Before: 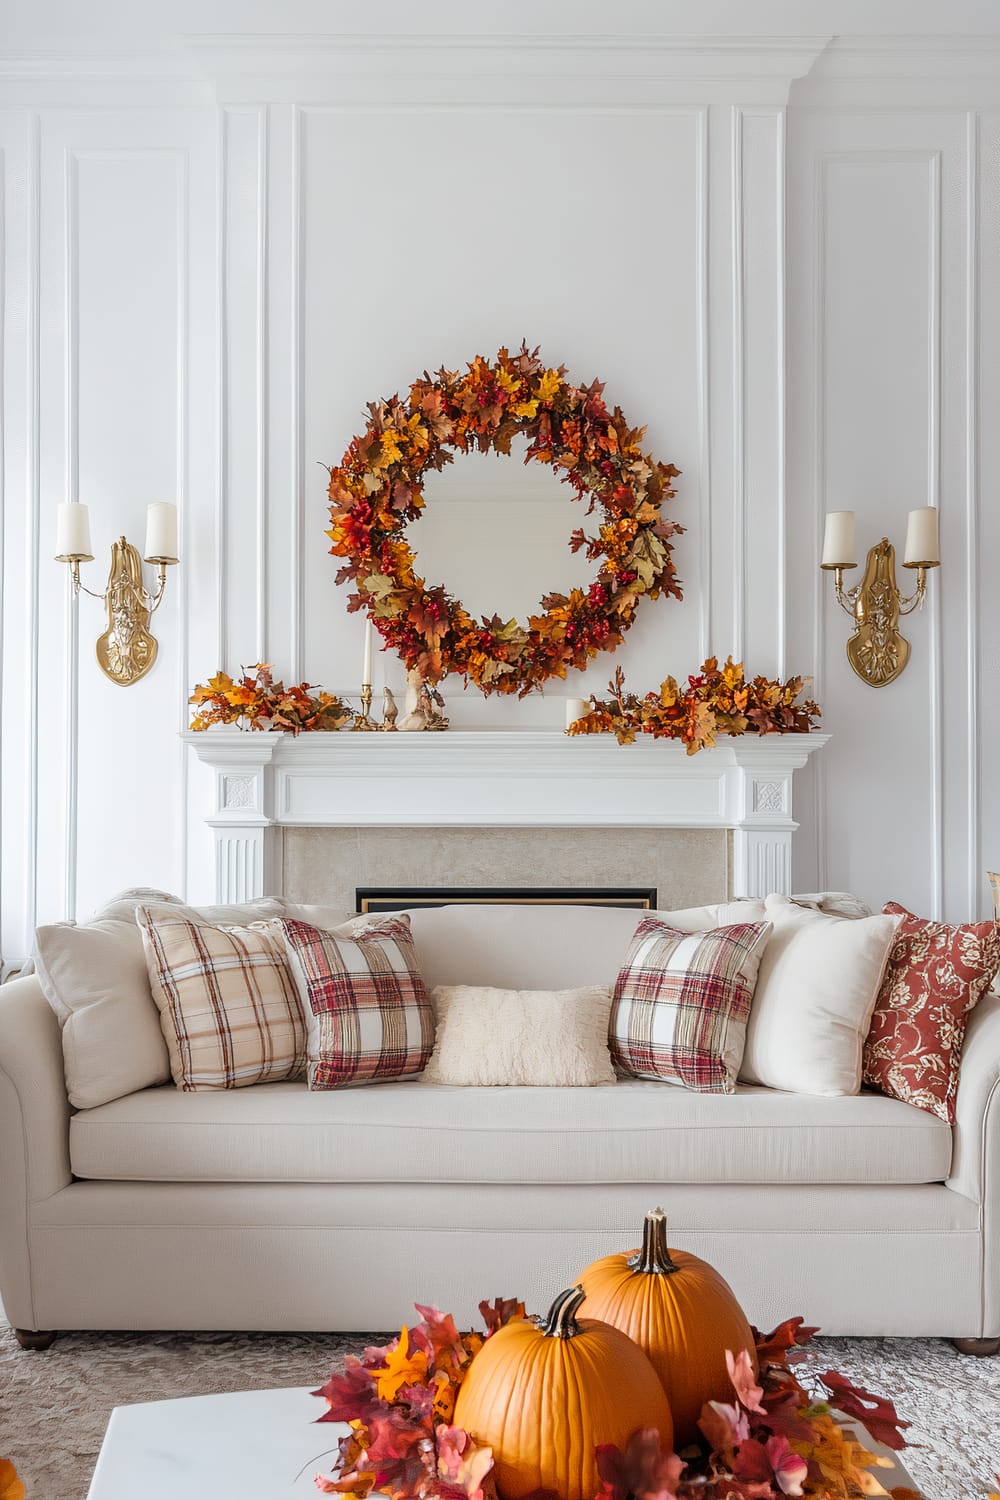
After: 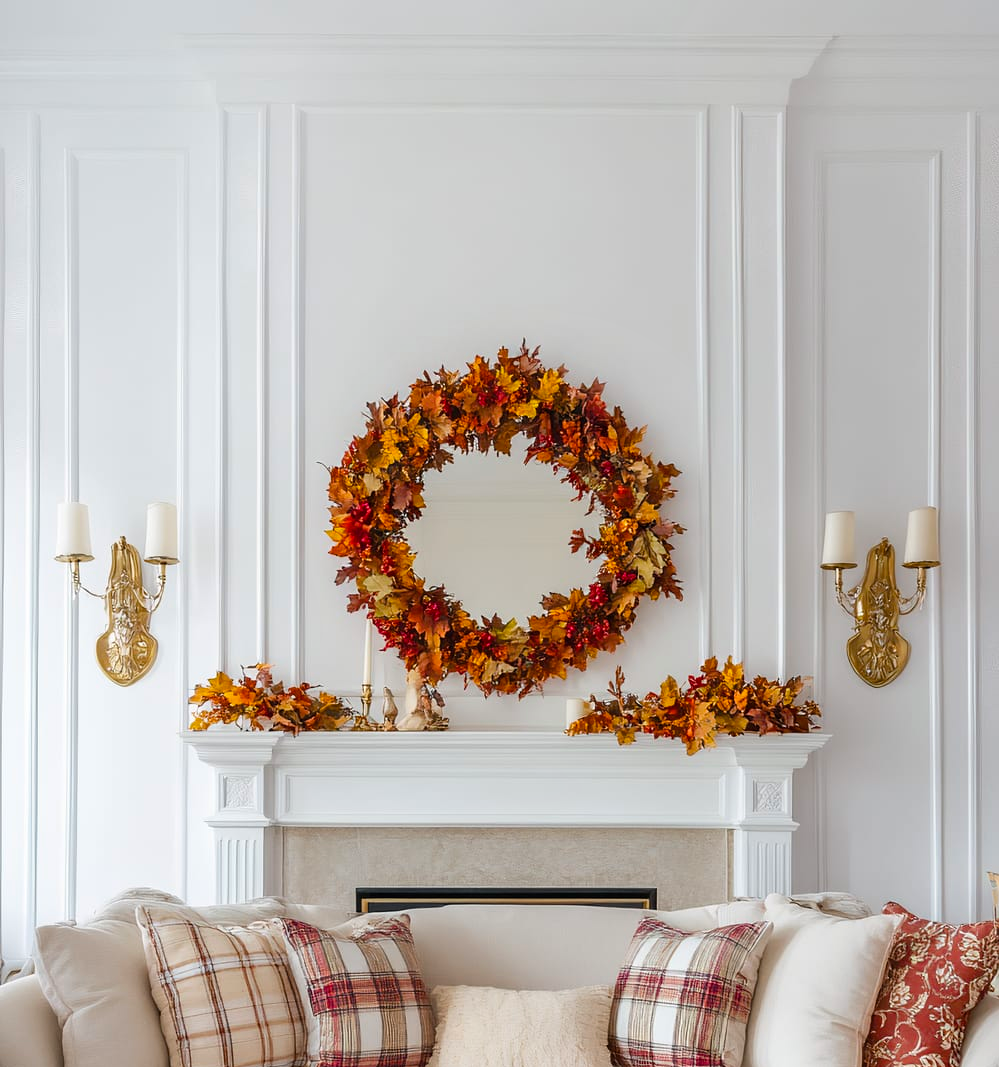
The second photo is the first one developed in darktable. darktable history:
crop: right 0%, bottom 28.847%
tone equalizer: on, module defaults
color balance rgb: perceptual saturation grading › global saturation 25.443%
